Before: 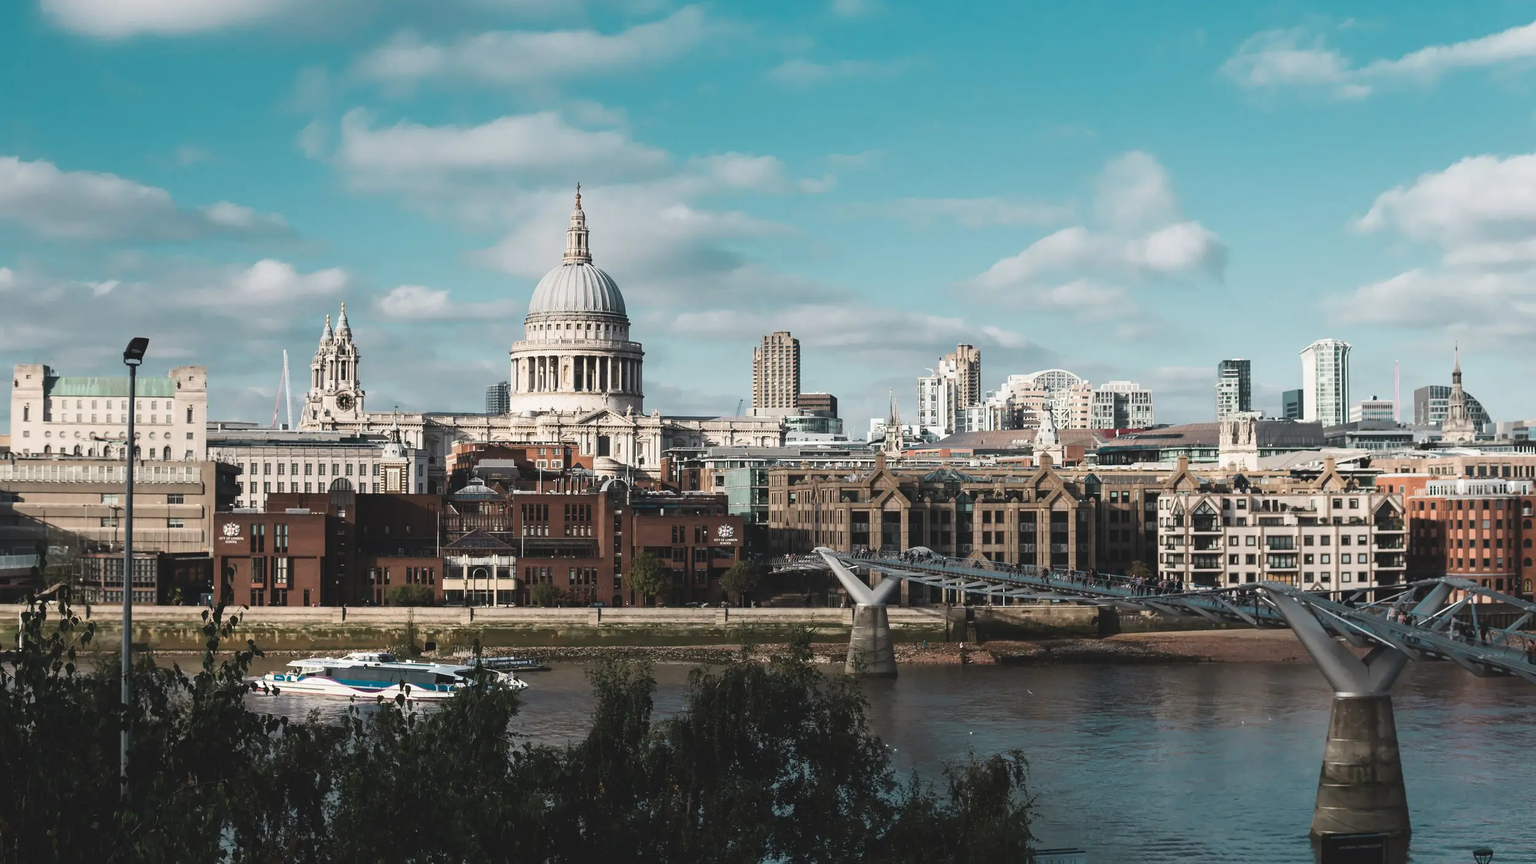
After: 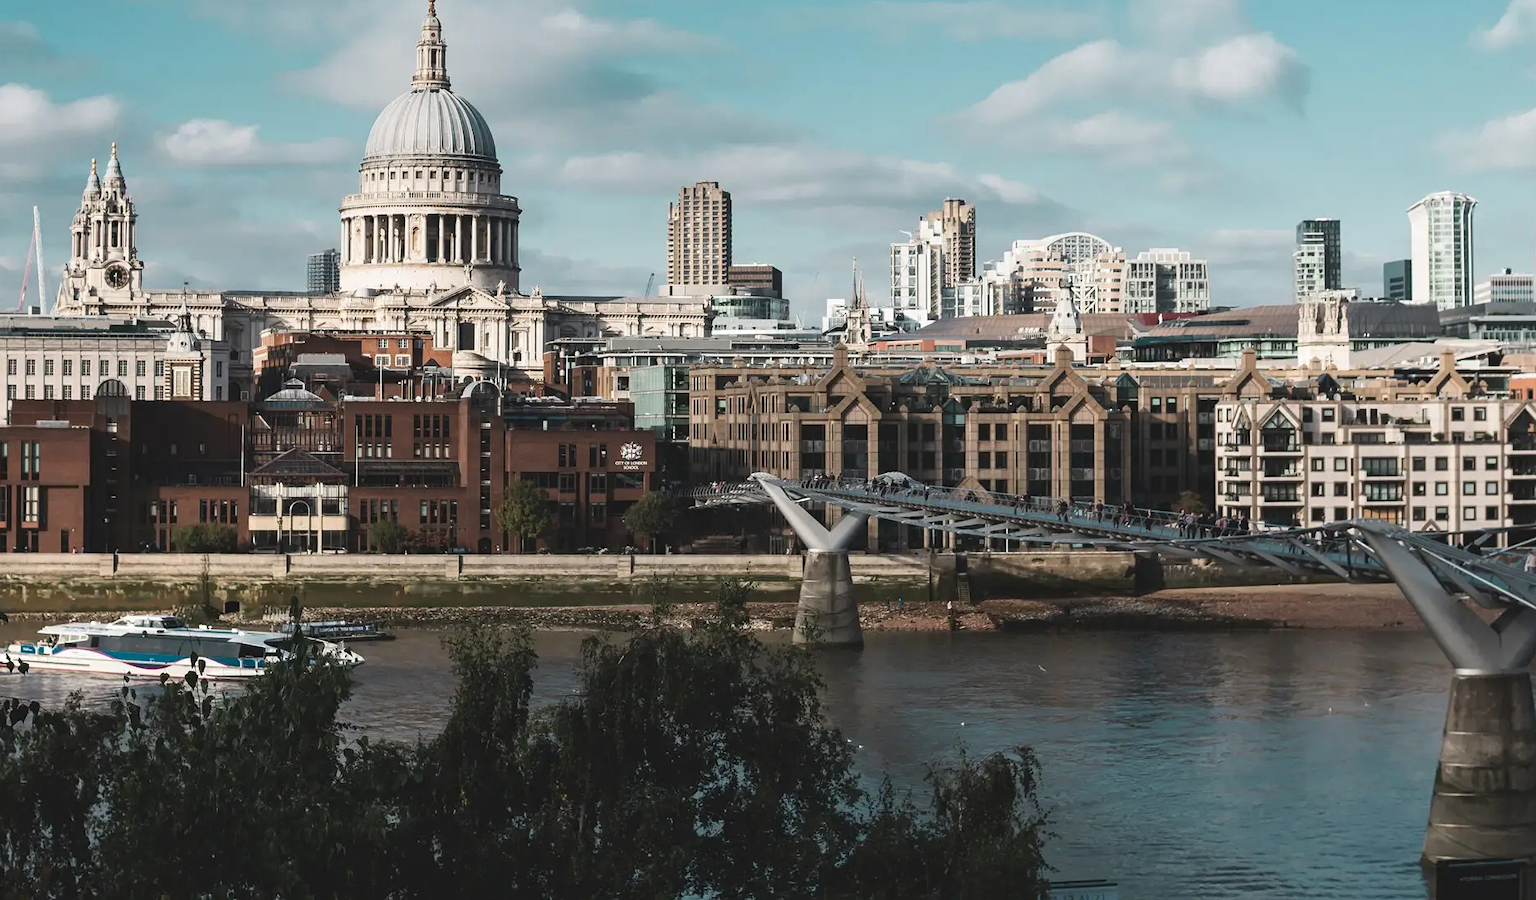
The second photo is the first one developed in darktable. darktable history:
crop: left 16.871%, top 22.857%, right 9.116%
contrast equalizer: octaves 7, y [[0.5, 0.502, 0.506, 0.511, 0.52, 0.537], [0.5 ×6], [0.505, 0.509, 0.518, 0.534, 0.553, 0.561], [0 ×6], [0 ×6]]
